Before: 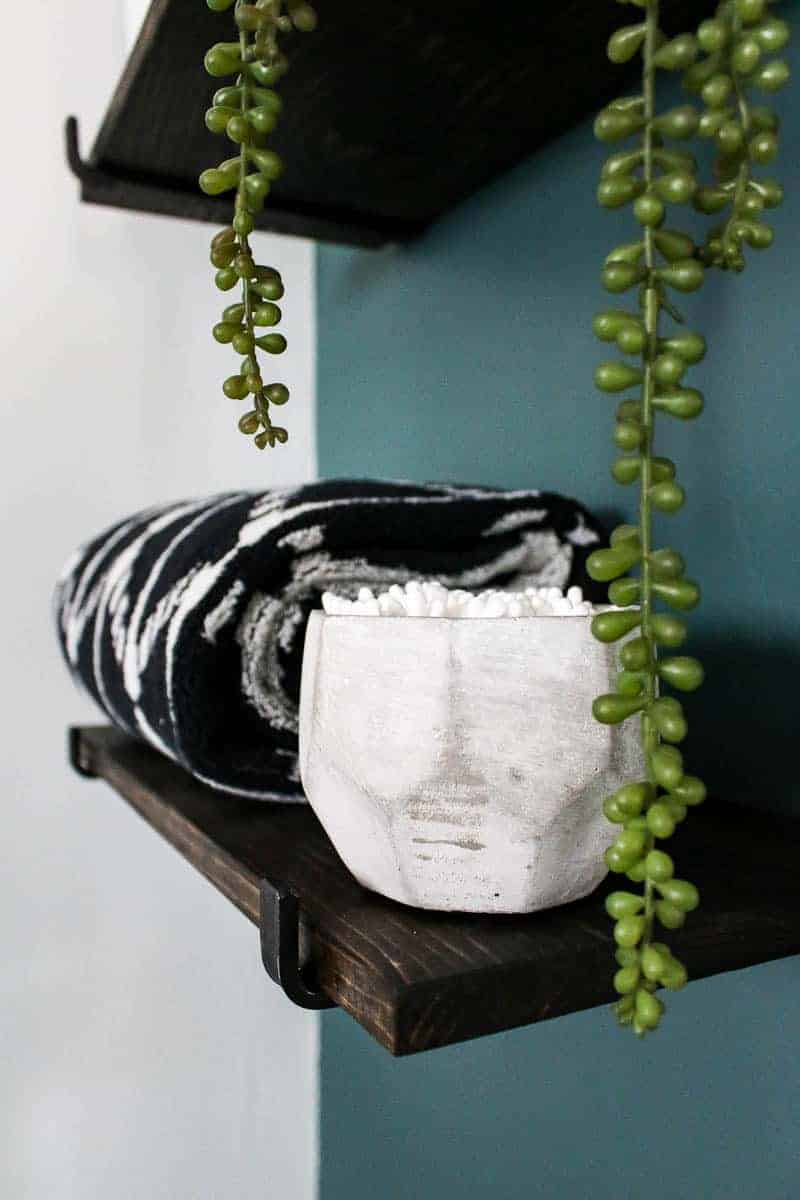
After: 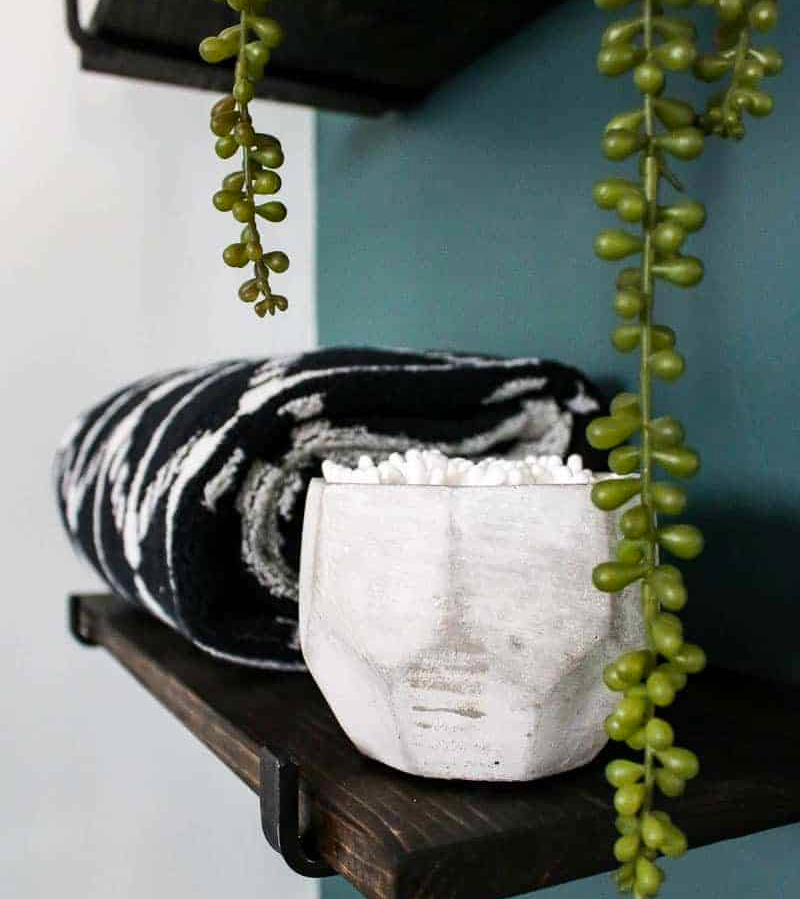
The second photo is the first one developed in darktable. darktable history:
color zones: curves: ch1 [(0.235, 0.558) (0.75, 0.5)]; ch2 [(0.25, 0.462) (0.749, 0.457)]
crop: top 11.061%, bottom 13.955%
